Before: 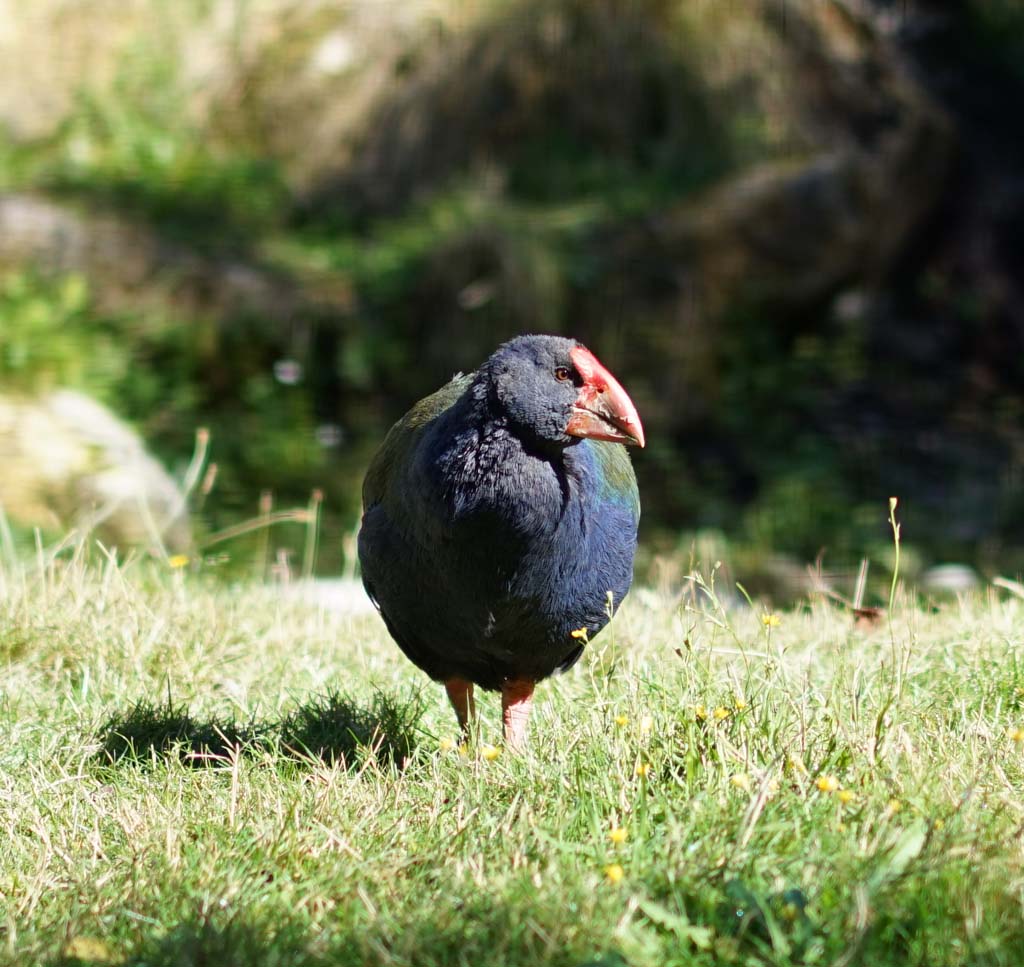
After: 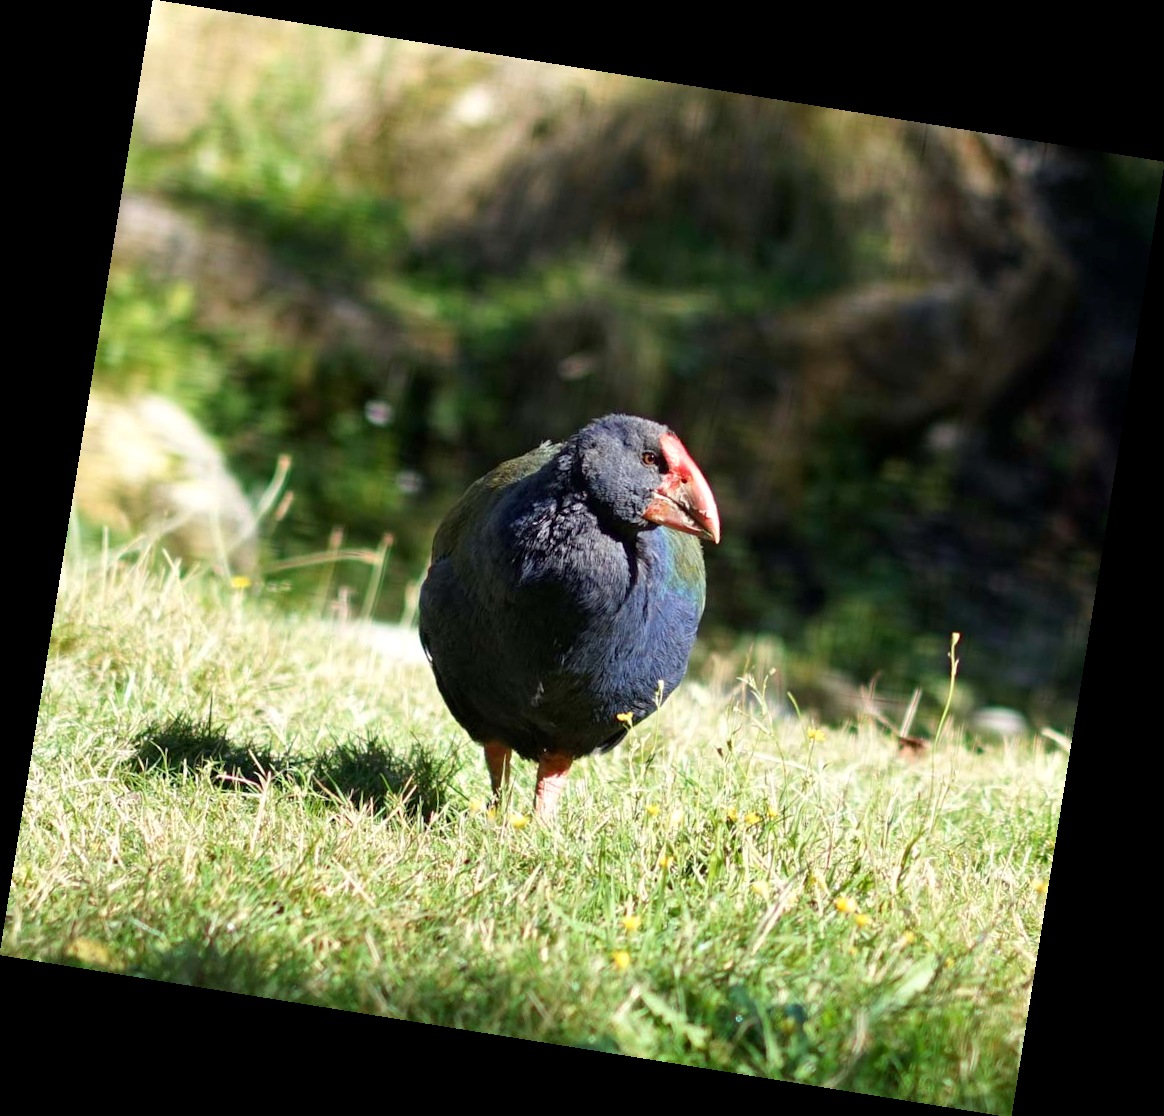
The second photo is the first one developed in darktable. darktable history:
white balance: red 1.009, blue 0.985
rotate and perspective: rotation 9.12°, automatic cropping off
exposure: black level correction 0.001, exposure 0.14 EV, compensate highlight preservation false
